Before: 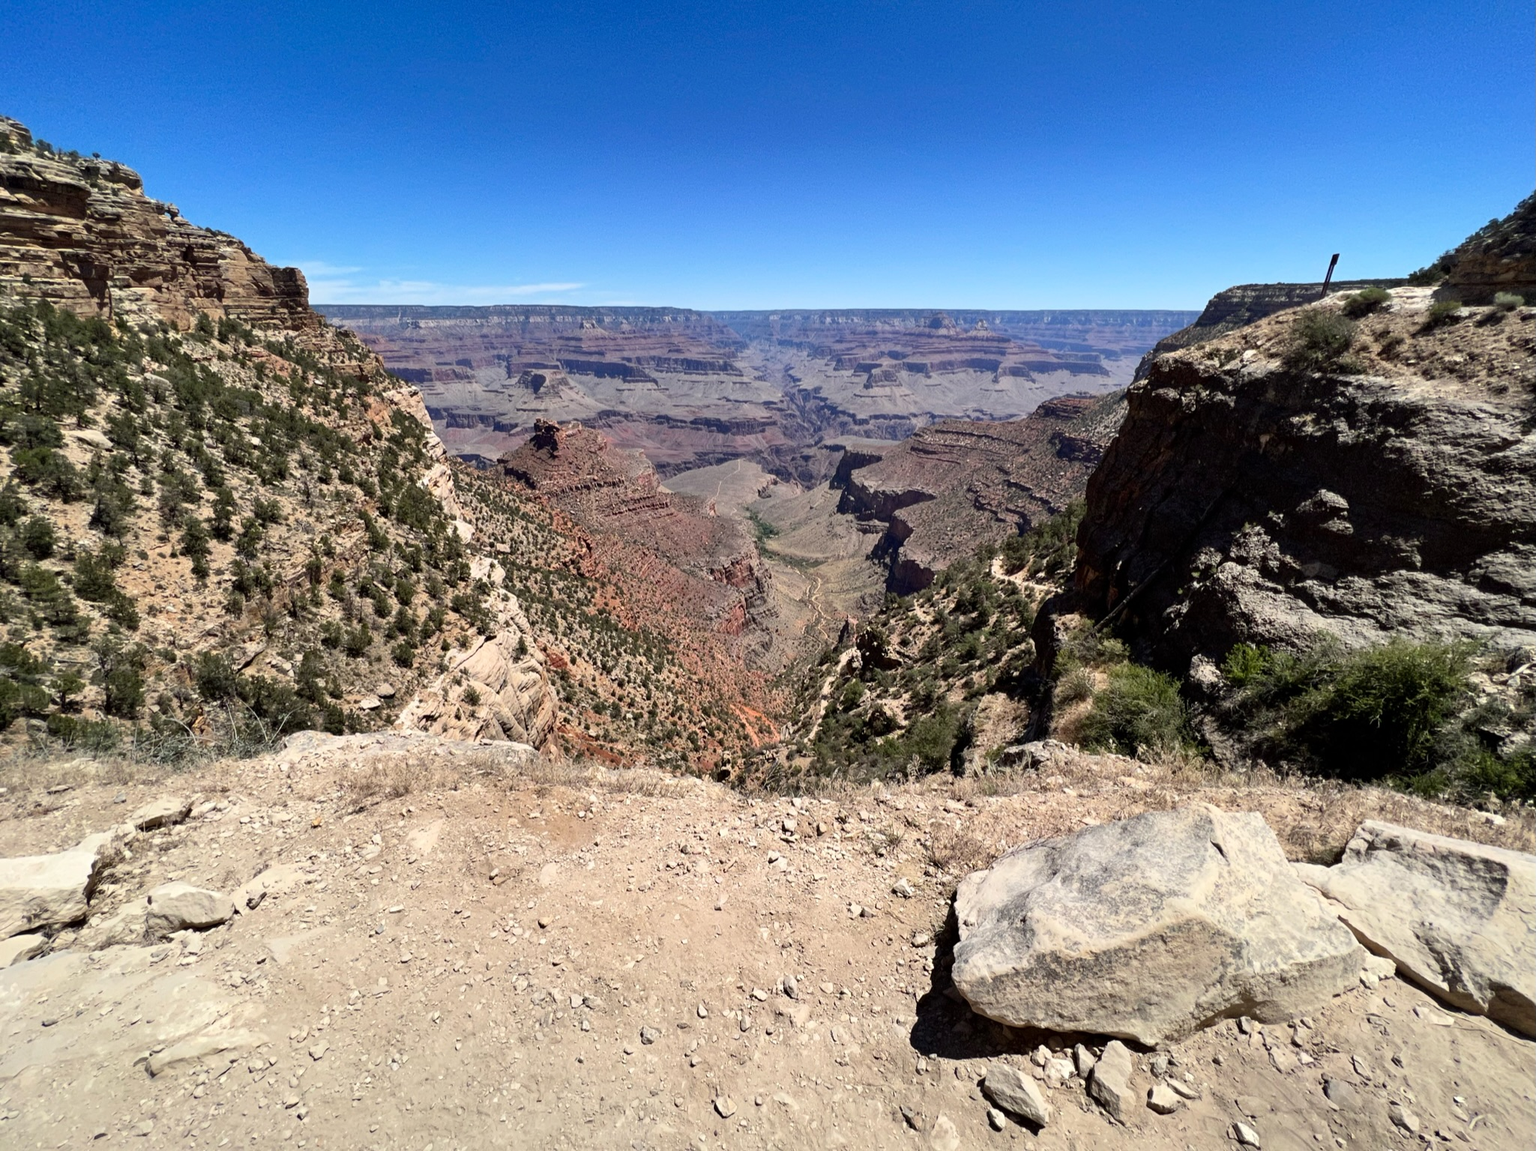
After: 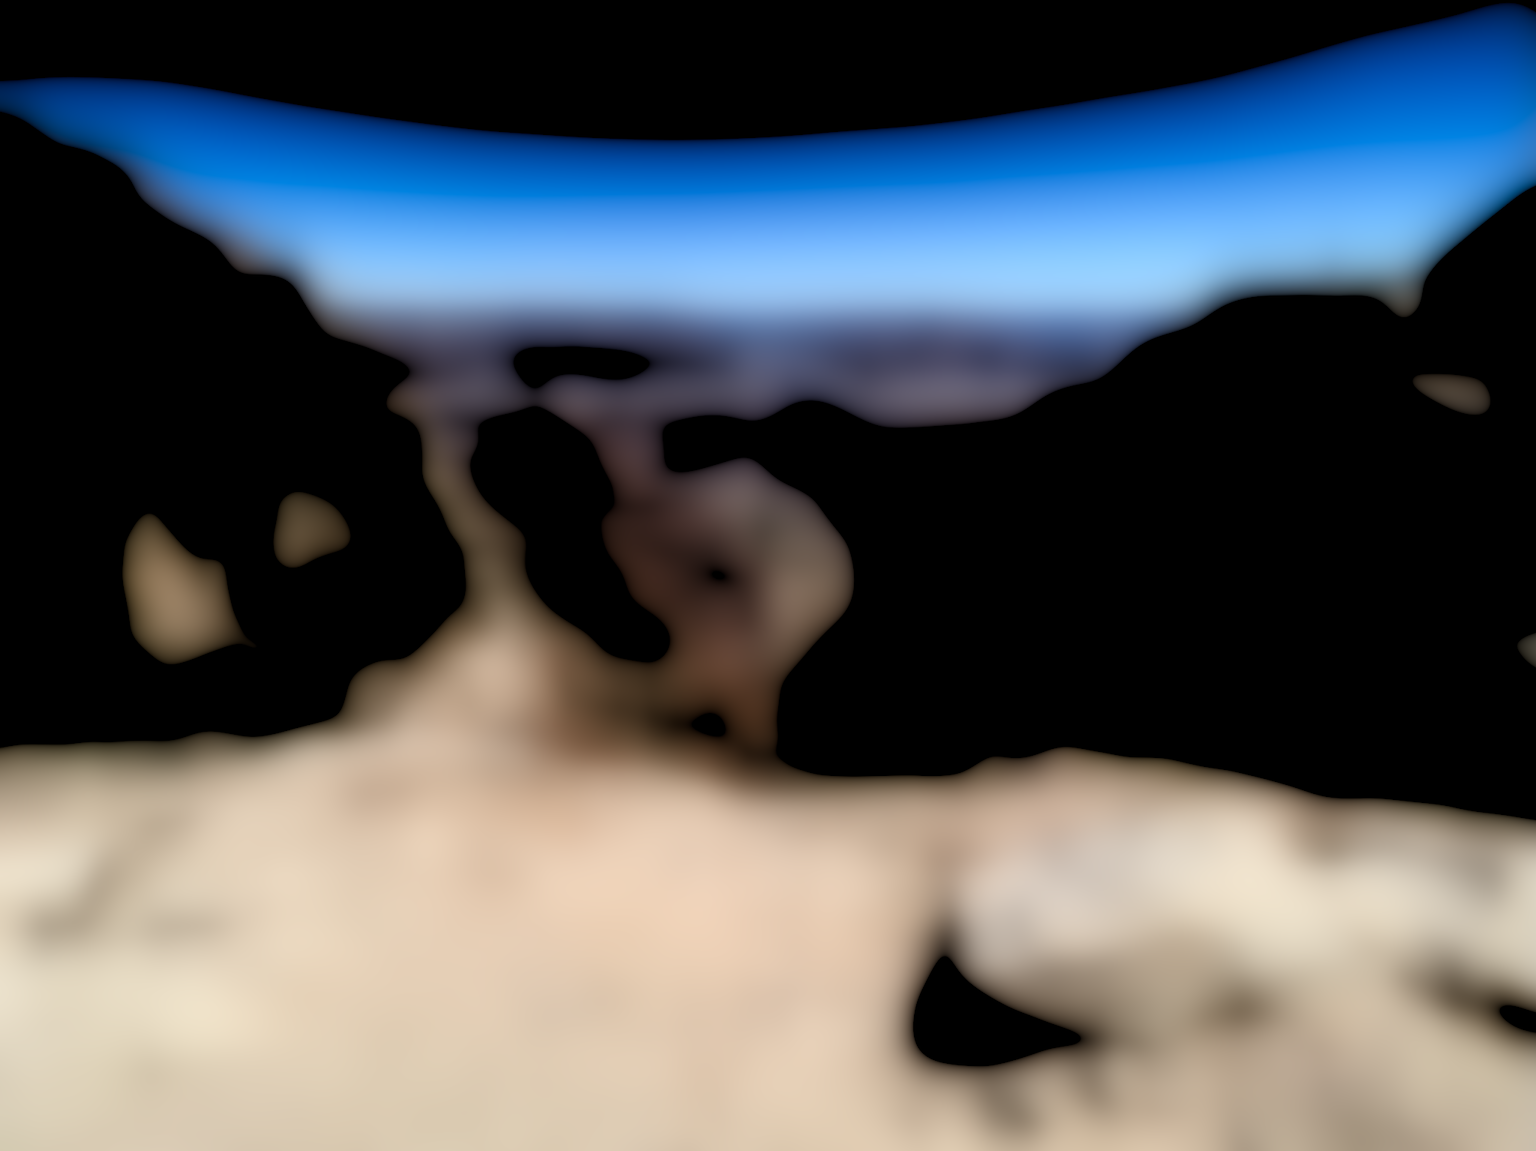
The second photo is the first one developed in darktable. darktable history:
exposure: exposure -0.153 EV, compensate highlight preservation false
lowpass: radius 31.92, contrast 1.72, brightness -0.98, saturation 0.94
rgb levels: levels [[0.027, 0.429, 0.996], [0, 0.5, 1], [0, 0.5, 1]]
